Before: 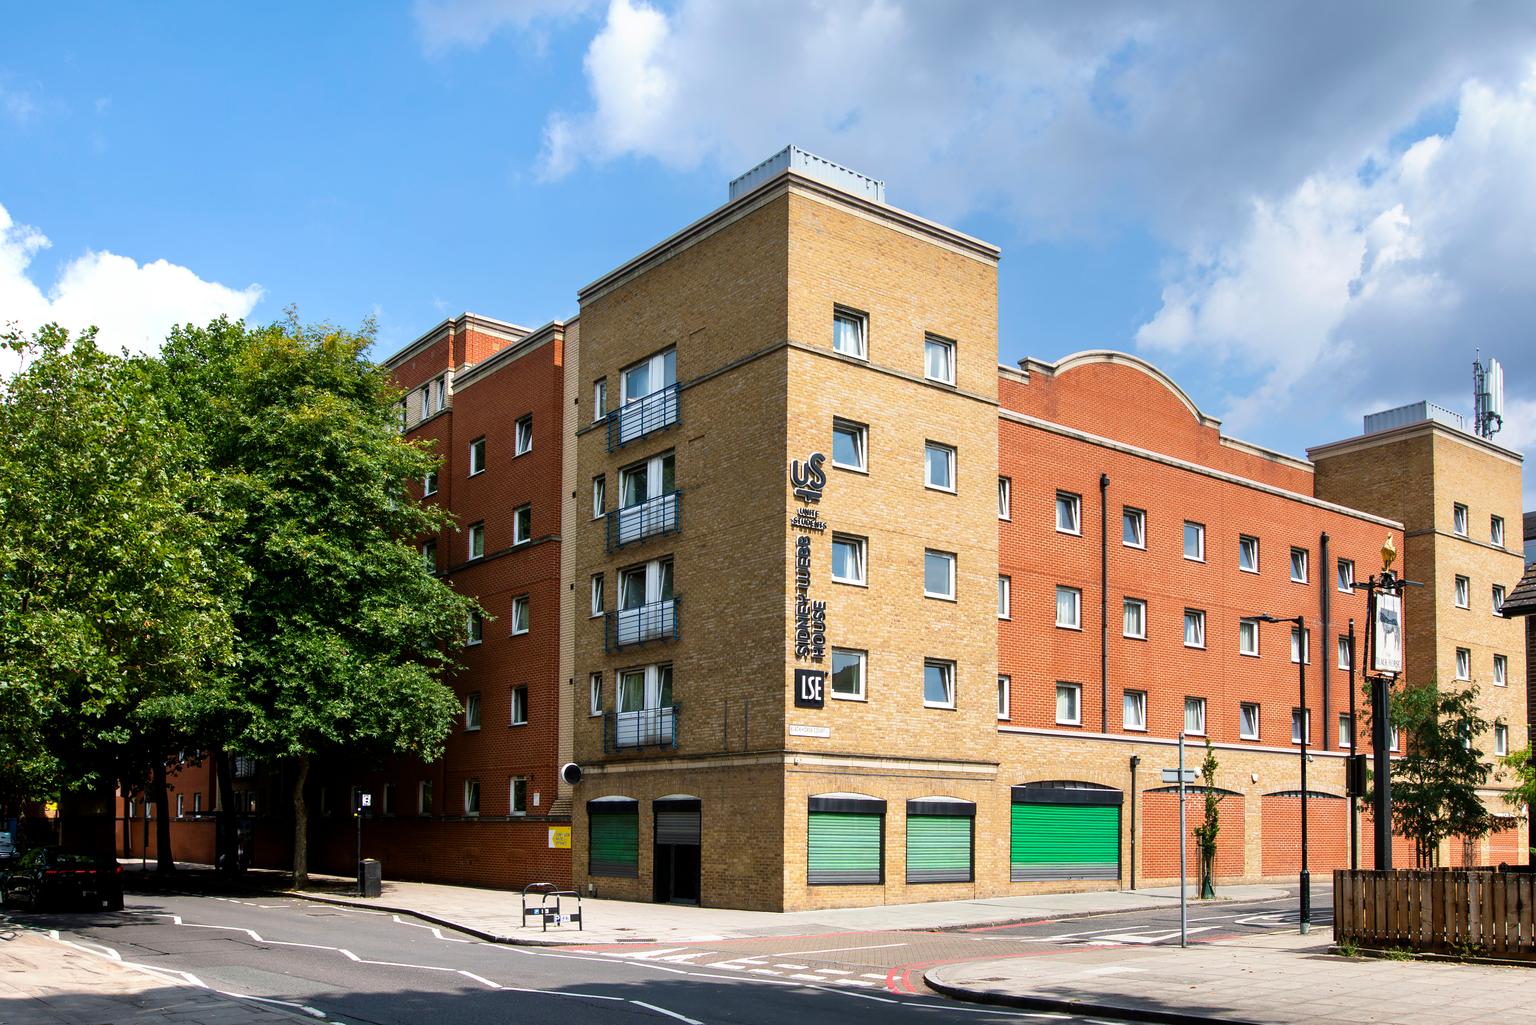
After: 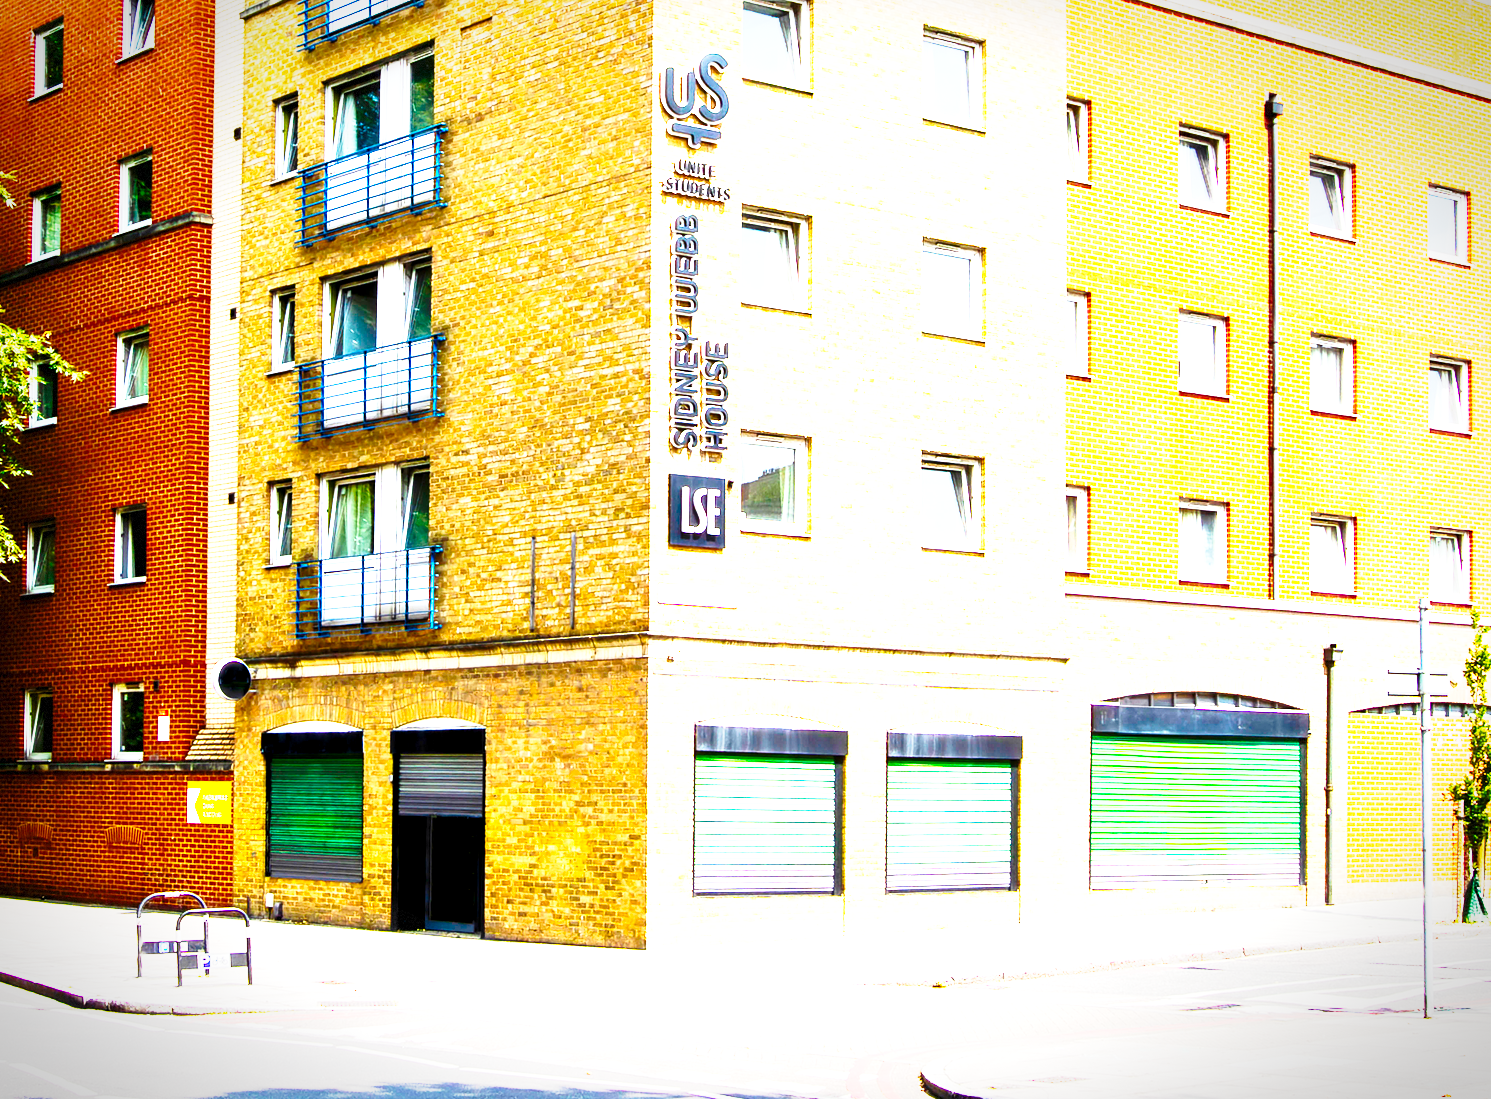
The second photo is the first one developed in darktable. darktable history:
vignetting: fall-off radius 68.72%, saturation -0.02, automatic ratio true, dithering 8-bit output
base curve: curves: ch0 [(0, 0) (0.026, 0.03) (0.109, 0.232) (0.351, 0.748) (0.669, 0.968) (1, 1)], preserve colors none
exposure: black level correction 0, exposure 2.097 EV, compensate highlight preservation false
color balance rgb: shadows lift › chroma 3.082%, shadows lift › hue 277.77°, global offset › luminance -0.972%, perceptual saturation grading › global saturation 35.917%, perceptual brilliance grading › highlights 14.592%, perceptual brilliance grading › mid-tones -6.303%, perceptual brilliance grading › shadows -27.029%, global vibrance 20%
contrast brightness saturation: saturation 0.099
crop: left 29.477%, top 41.612%, right 20.821%, bottom 3.462%
